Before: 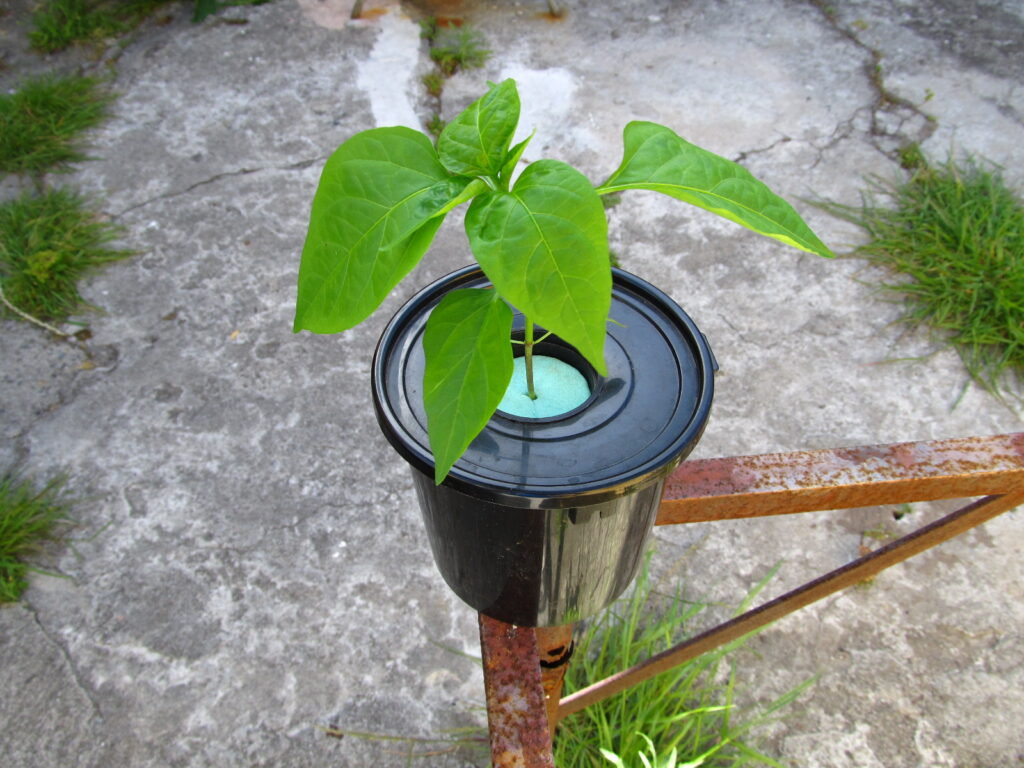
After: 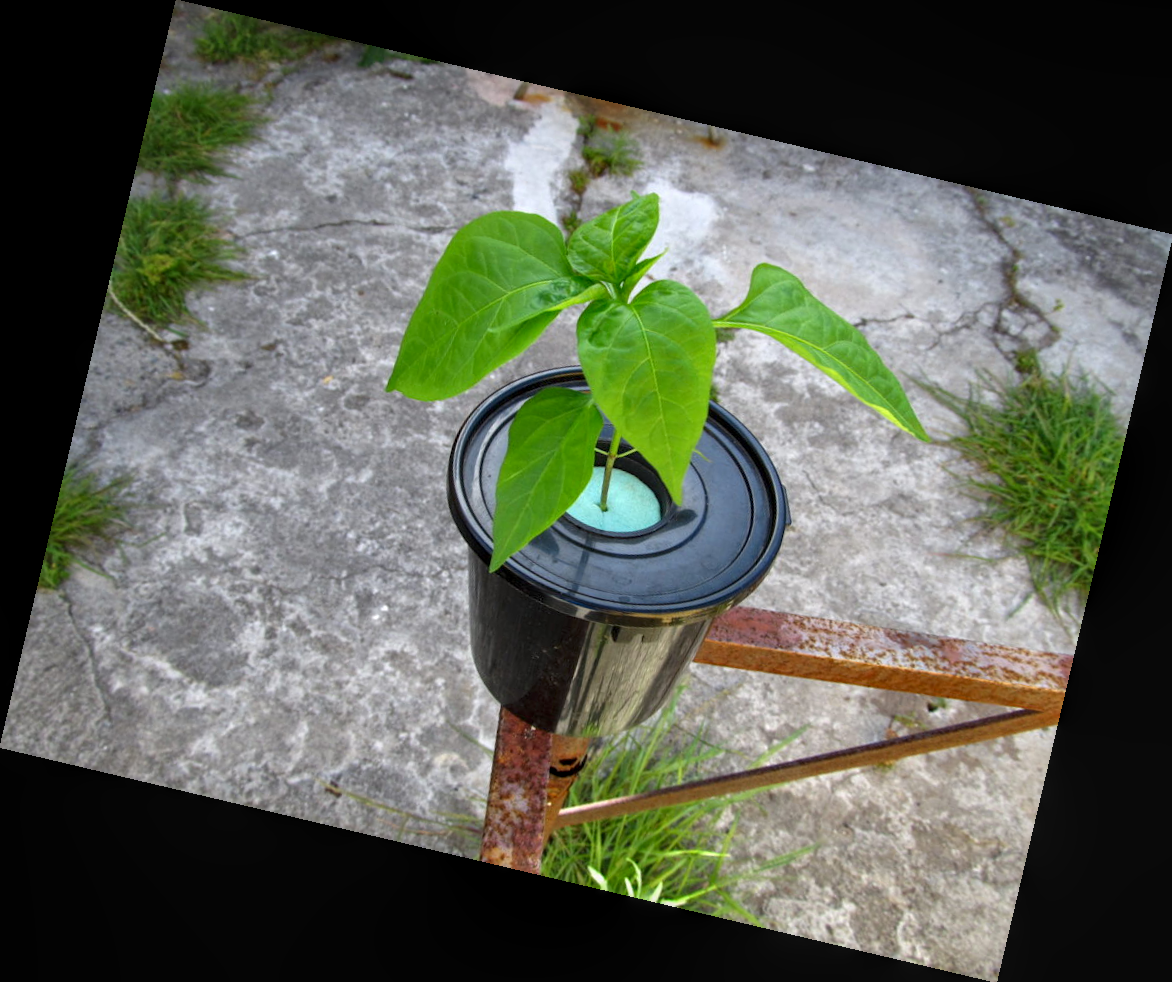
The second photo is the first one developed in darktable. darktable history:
rotate and perspective: rotation 13.27°, automatic cropping off
local contrast: on, module defaults
